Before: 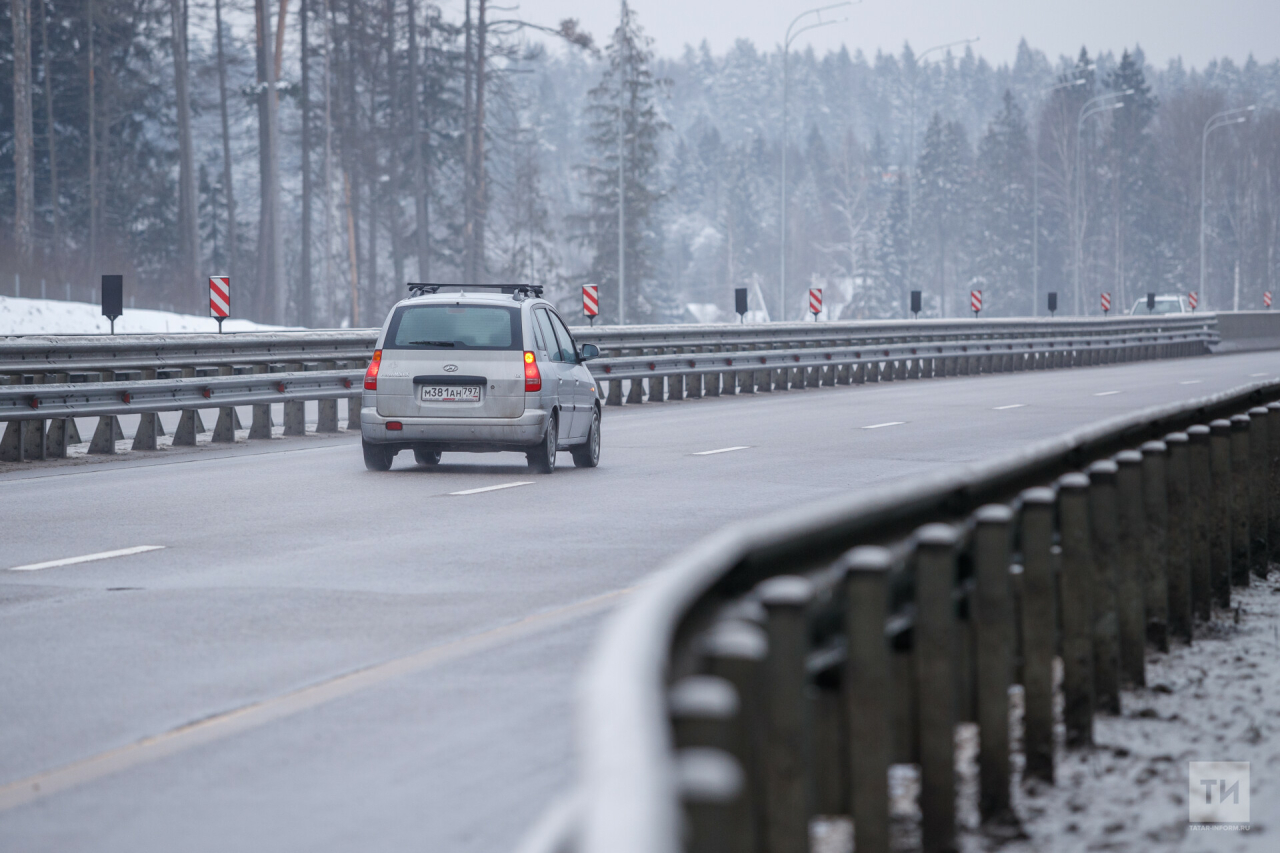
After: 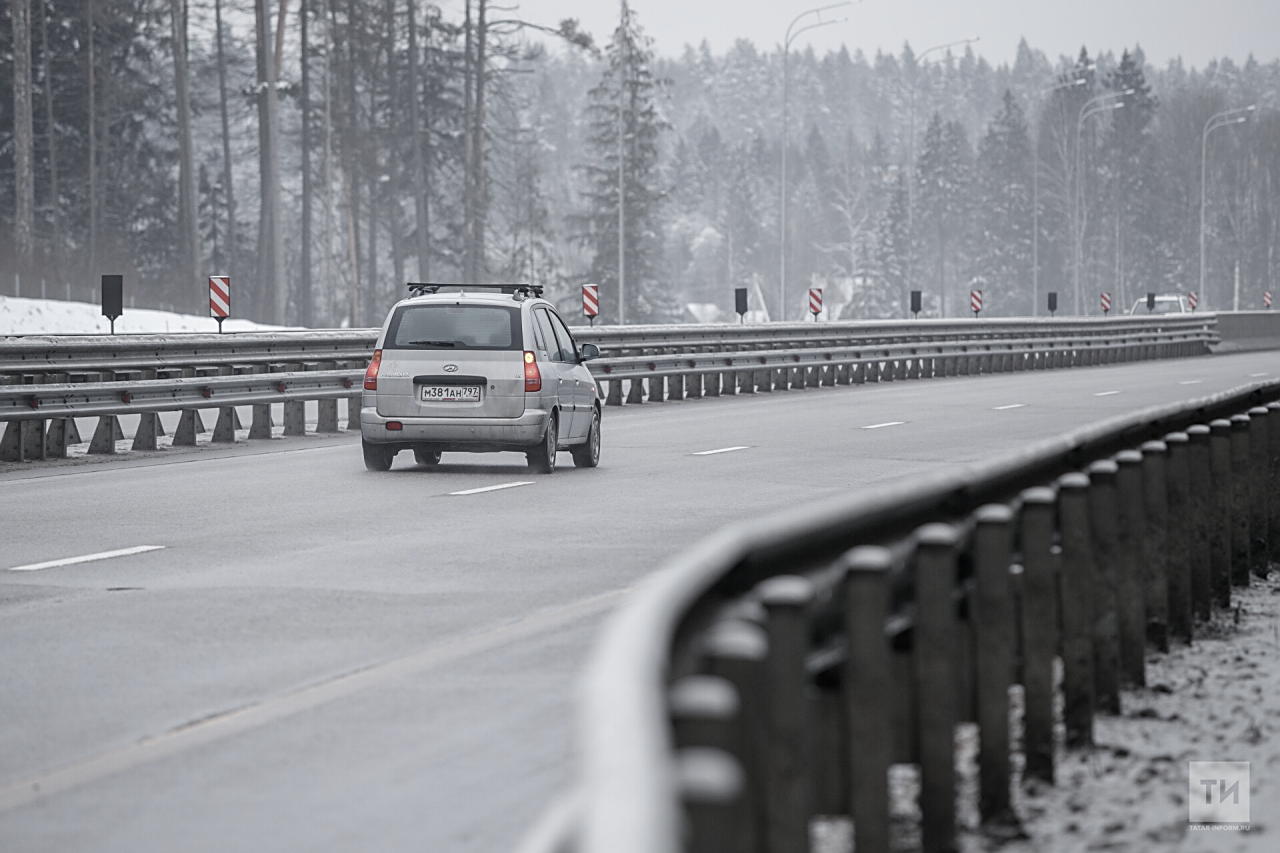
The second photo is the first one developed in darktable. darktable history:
color zones: curves: ch1 [(0, 0.34) (0.143, 0.164) (0.286, 0.152) (0.429, 0.176) (0.571, 0.173) (0.714, 0.188) (0.857, 0.199) (1, 0.34)]
sharpen: on, module defaults
